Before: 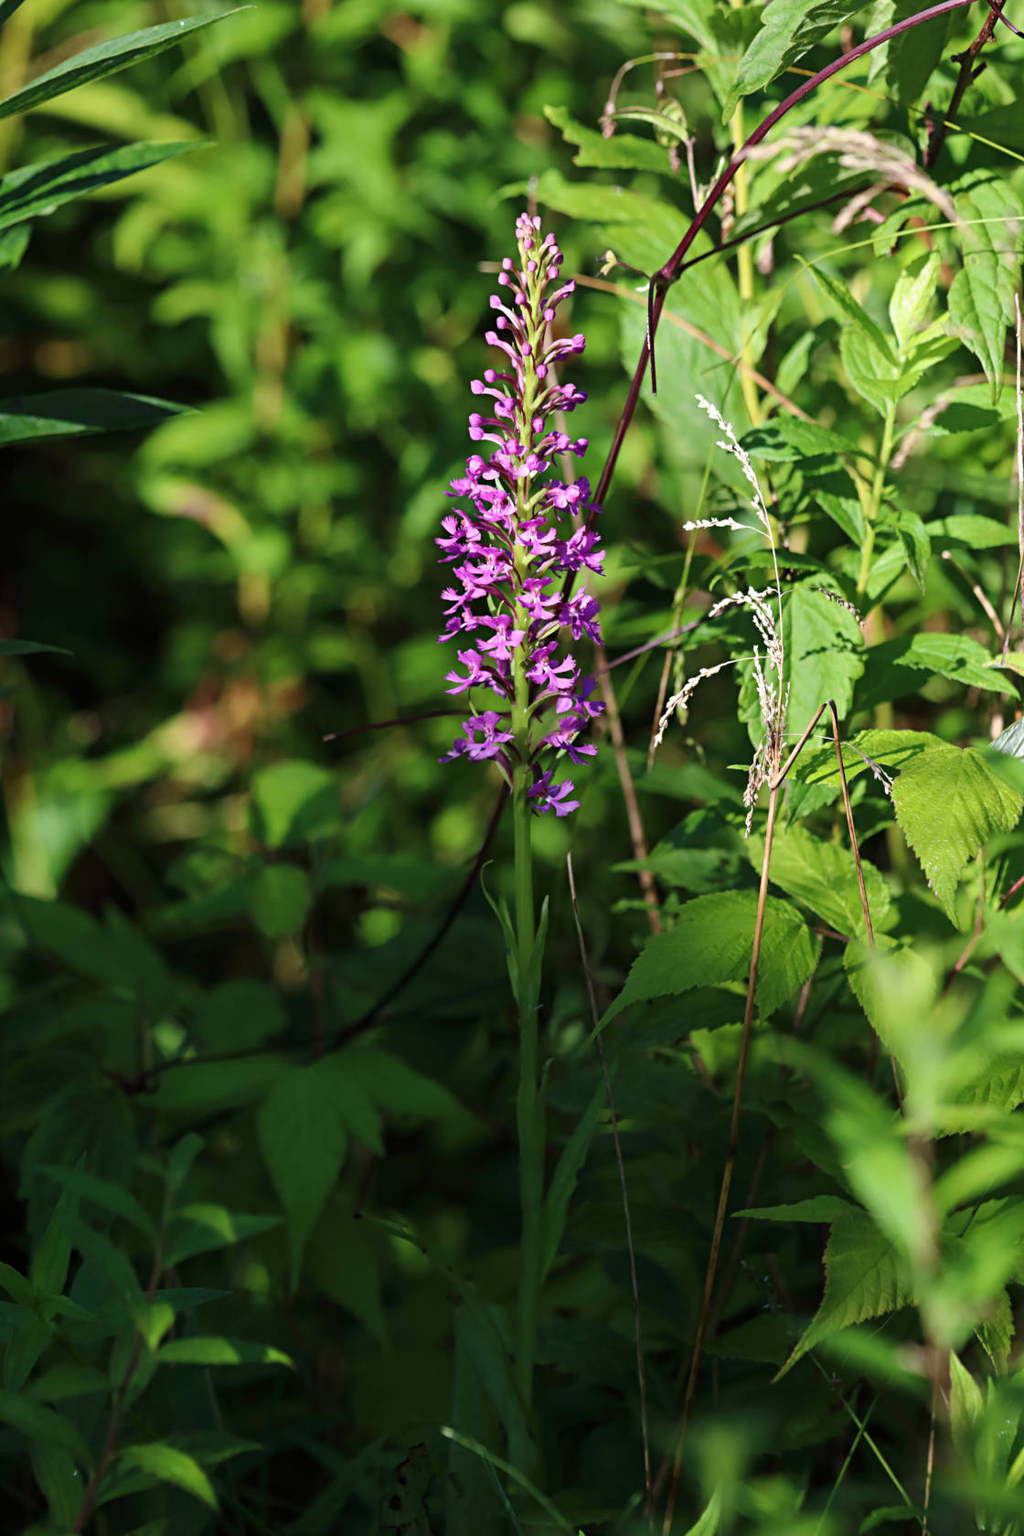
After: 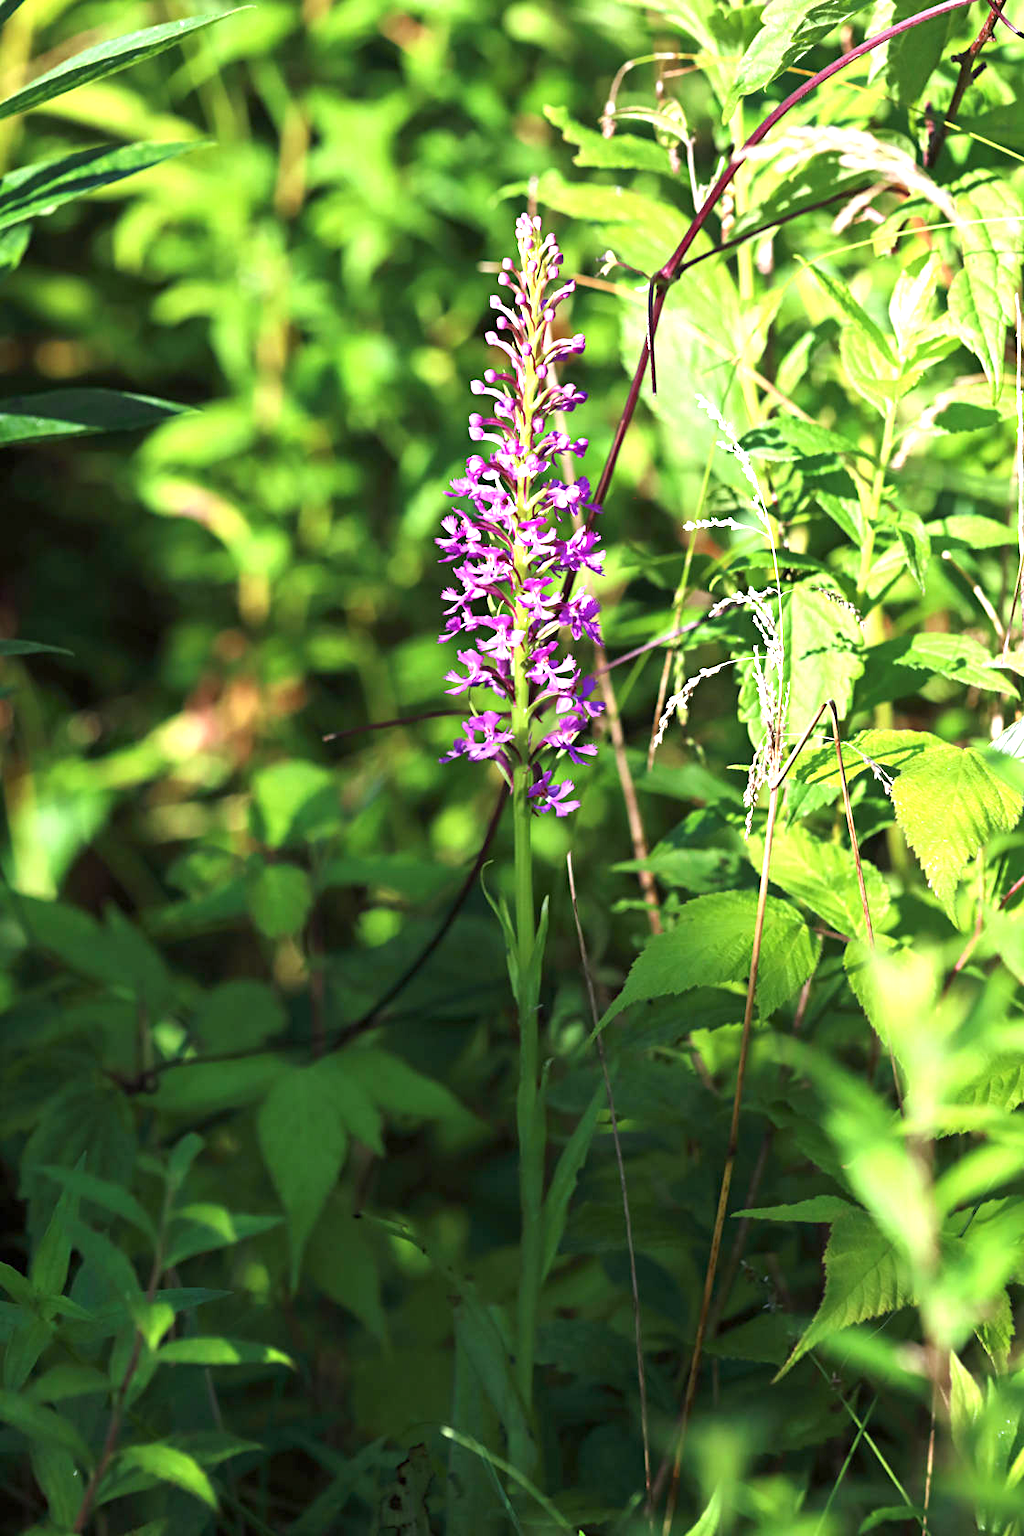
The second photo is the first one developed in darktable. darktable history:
exposure: exposure 0.379 EV, compensate exposure bias true, compensate highlight preservation false
